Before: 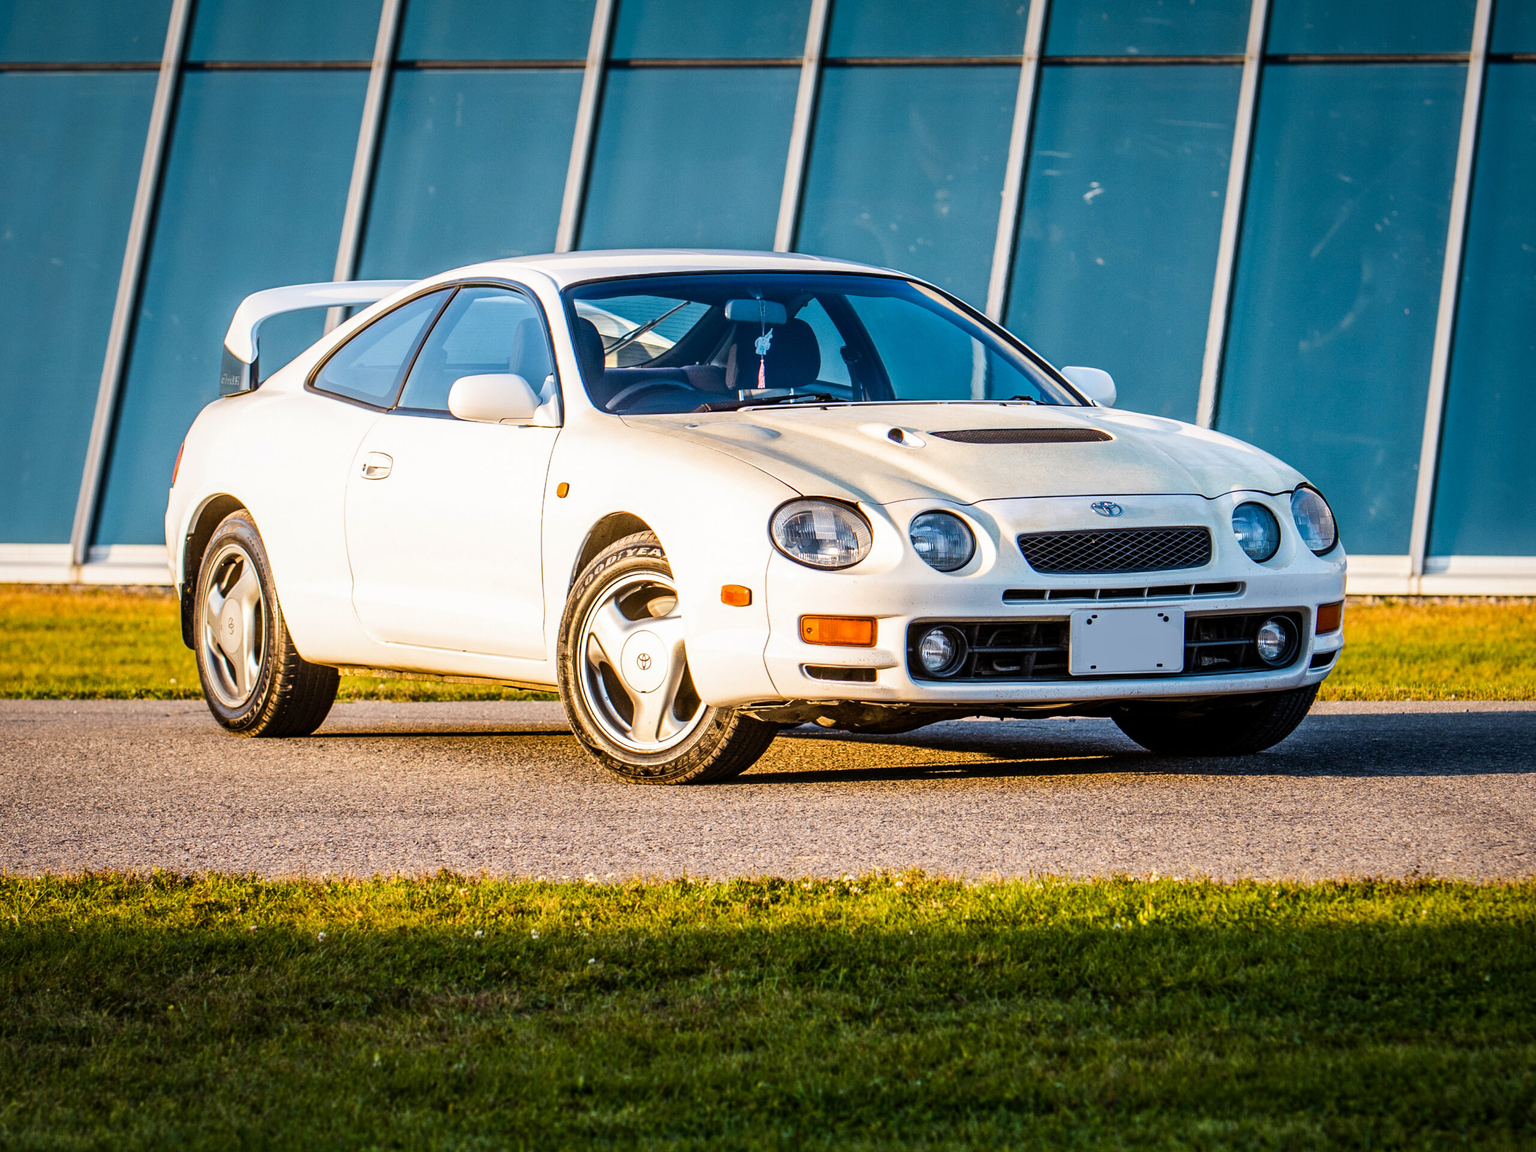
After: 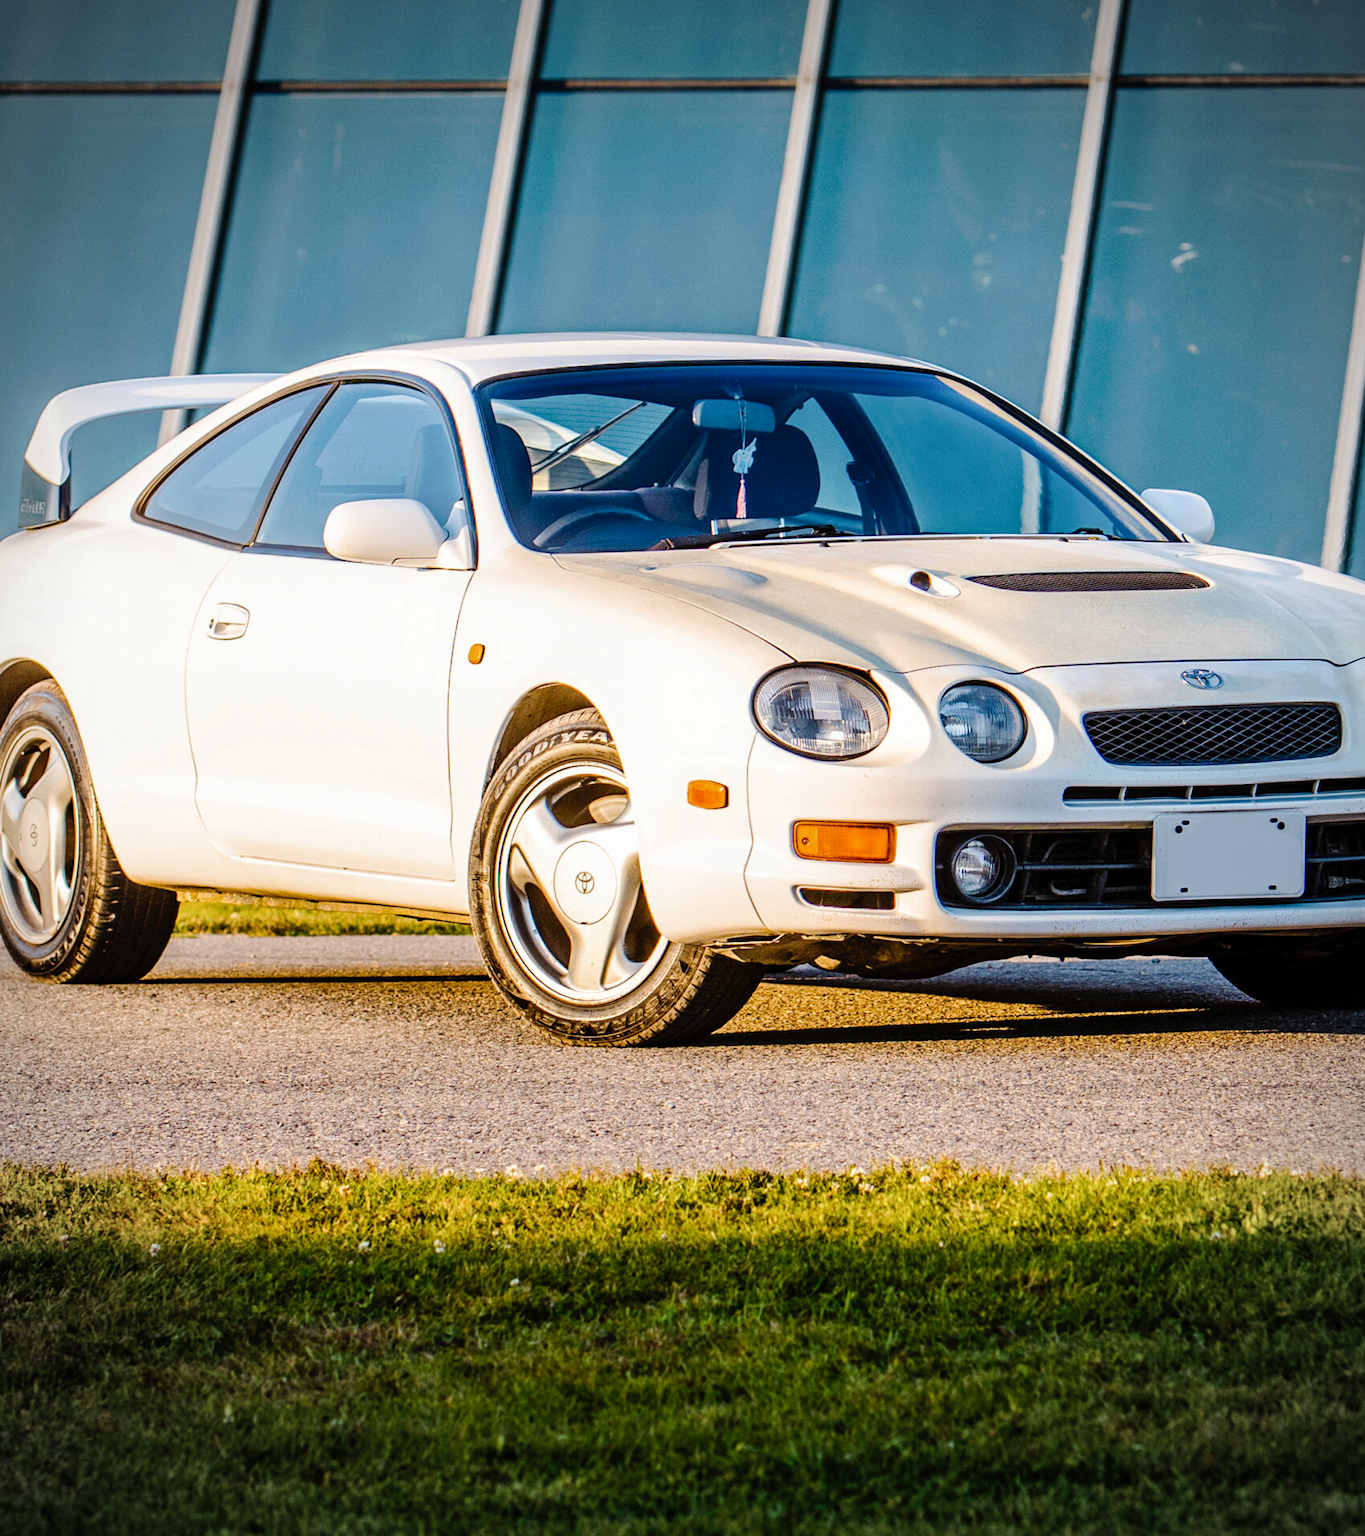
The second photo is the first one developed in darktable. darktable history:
crop and rotate: left 13.409%, right 19.924%
vignetting: on, module defaults
tone curve: curves: ch0 [(0, 0) (0.003, 0.006) (0.011, 0.014) (0.025, 0.024) (0.044, 0.035) (0.069, 0.046) (0.1, 0.074) (0.136, 0.115) (0.177, 0.161) (0.224, 0.226) (0.277, 0.293) (0.335, 0.364) (0.399, 0.441) (0.468, 0.52) (0.543, 0.58) (0.623, 0.657) (0.709, 0.72) (0.801, 0.794) (0.898, 0.883) (1, 1)], preserve colors none
tone equalizer: on, module defaults
